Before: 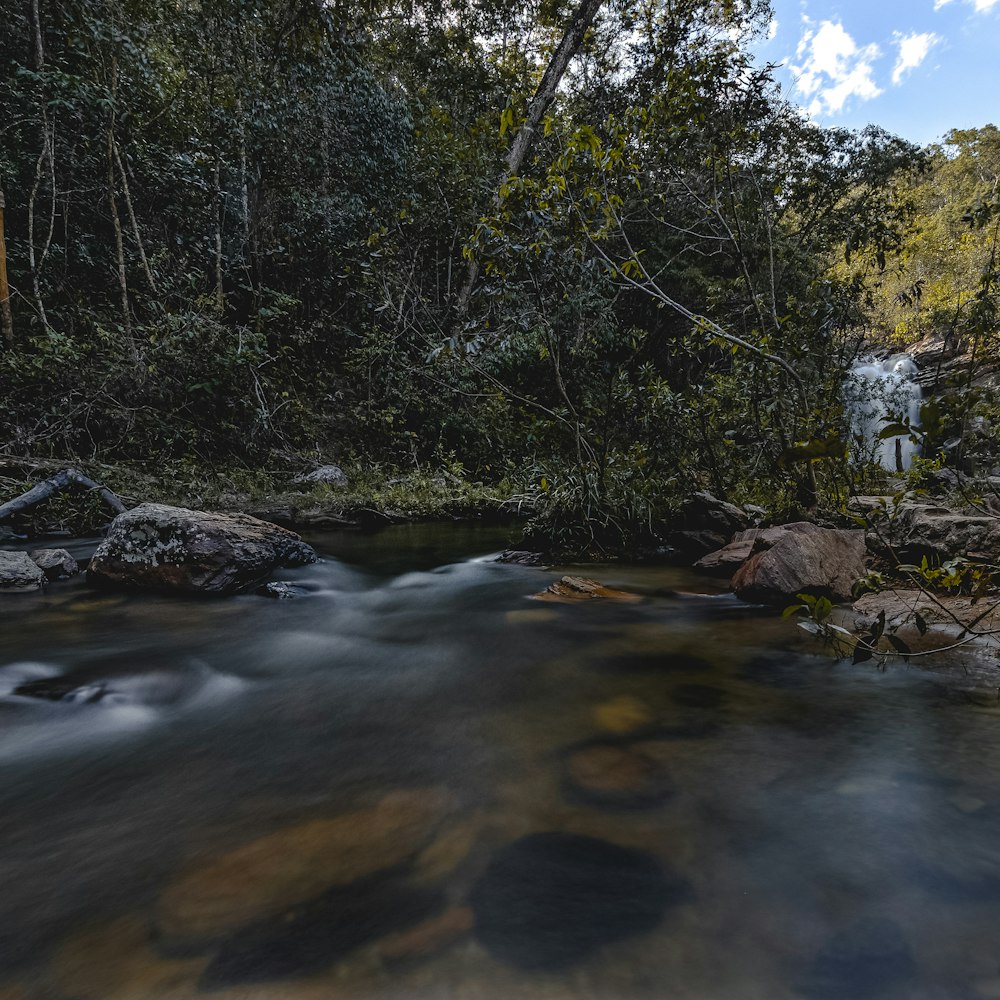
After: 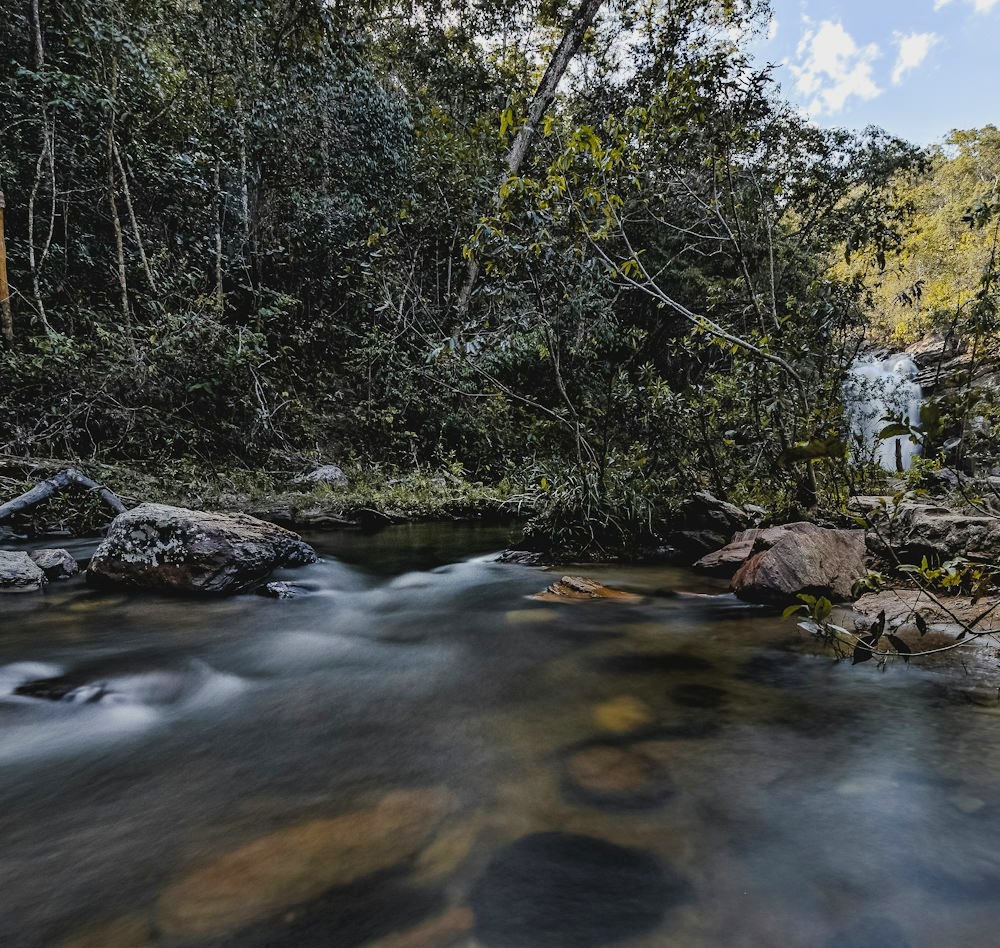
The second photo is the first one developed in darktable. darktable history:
crop and rotate: top 0.009%, bottom 5.095%
exposure: black level correction 0, exposure 1 EV, compensate highlight preservation false
filmic rgb: black relative exposure -8.56 EV, white relative exposure 5.54 EV, threshold 2.98 EV, hardness 3.35, contrast 1.02, iterations of high-quality reconstruction 0, enable highlight reconstruction true
